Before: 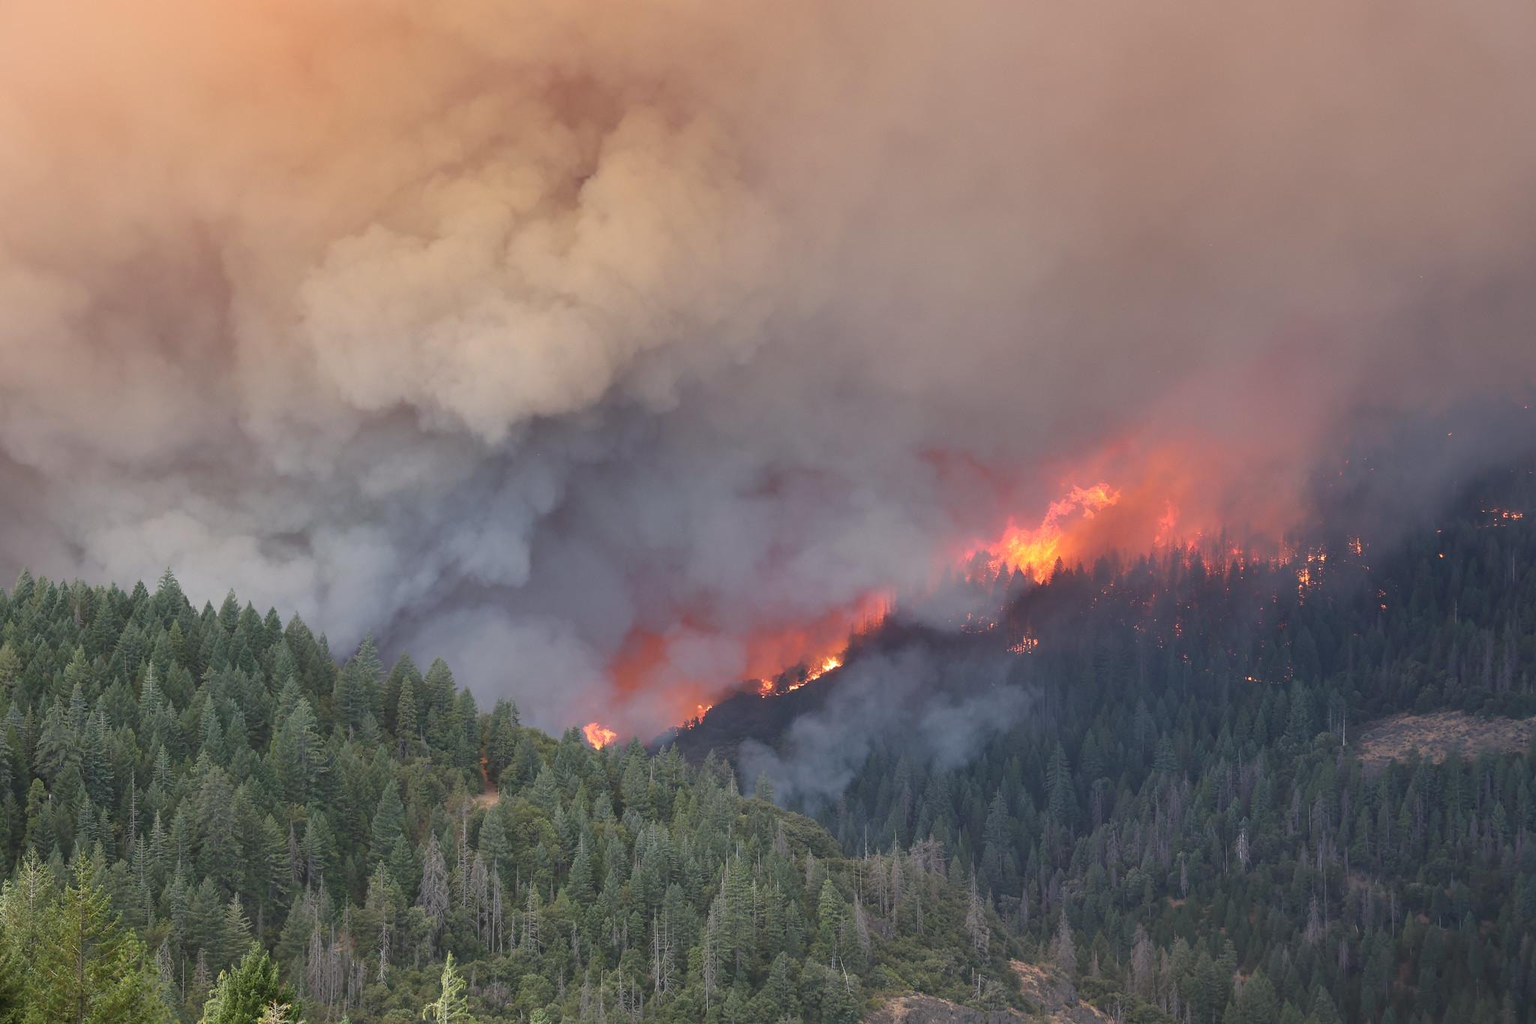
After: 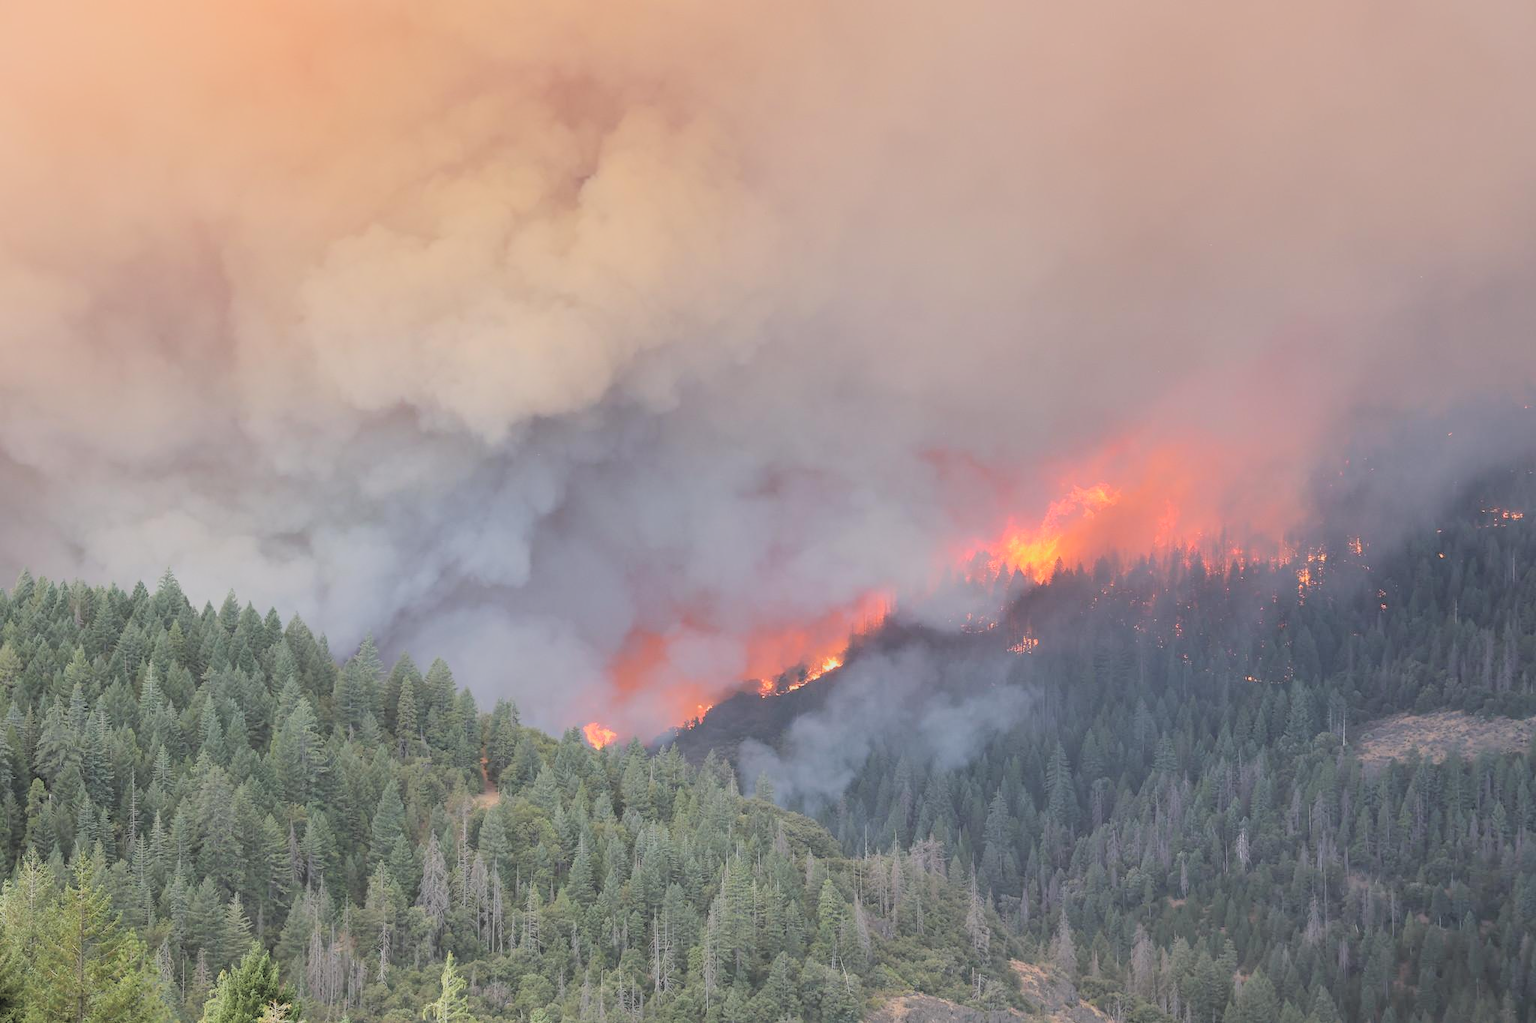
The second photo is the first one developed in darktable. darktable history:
filmic rgb: black relative exposure -7.65 EV, white relative exposure 4.56 EV, hardness 3.61, color science v6 (2022)
exposure: compensate highlight preservation false
contrast brightness saturation: brightness 0.279
